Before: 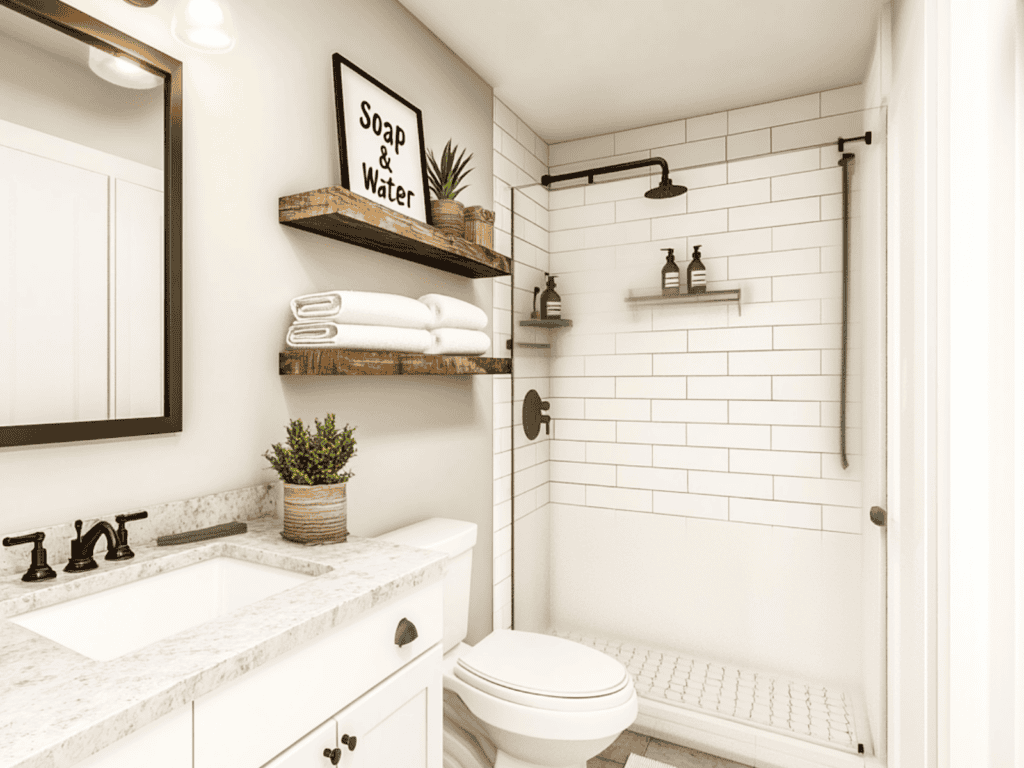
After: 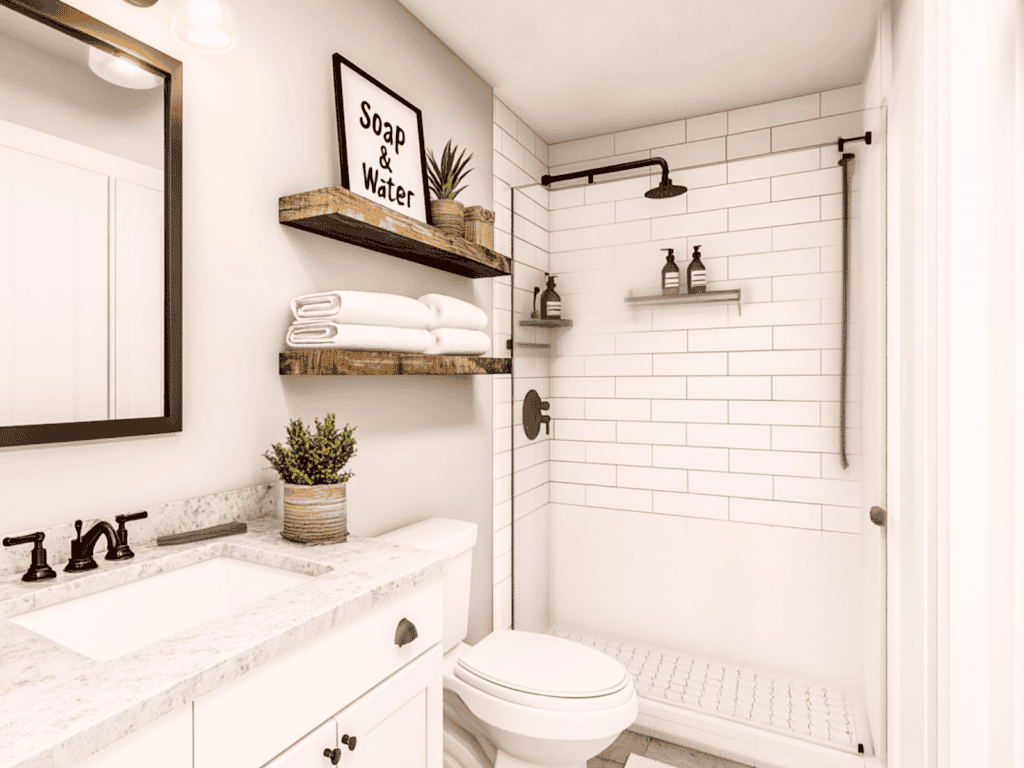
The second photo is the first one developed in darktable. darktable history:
local contrast: highlights 101%, shadows 101%, detail 120%, midtone range 0.2
tone curve: curves: ch0 [(0.003, 0.015) (0.104, 0.07) (0.236, 0.218) (0.401, 0.443) (0.495, 0.55) (0.65, 0.68) (0.832, 0.858) (1, 0.977)]; ch1 [(0, 0) (0.161, 0.092) (0.35, 0.33) (0.379, 0.401) (0.45, 0.466) (0.489, 0.499) (0.55, 0.56) (0.621, 0.615) (0.718, 0.734) (1, 1)]; ch2 [(0, 0) (0.369, 0.427) (0.44, 0.434) (0.502, 0.501) (0.557, 0.55) (0.586, 0.59) (1, 1)], color space Lab, independent channels, preserve colors none
